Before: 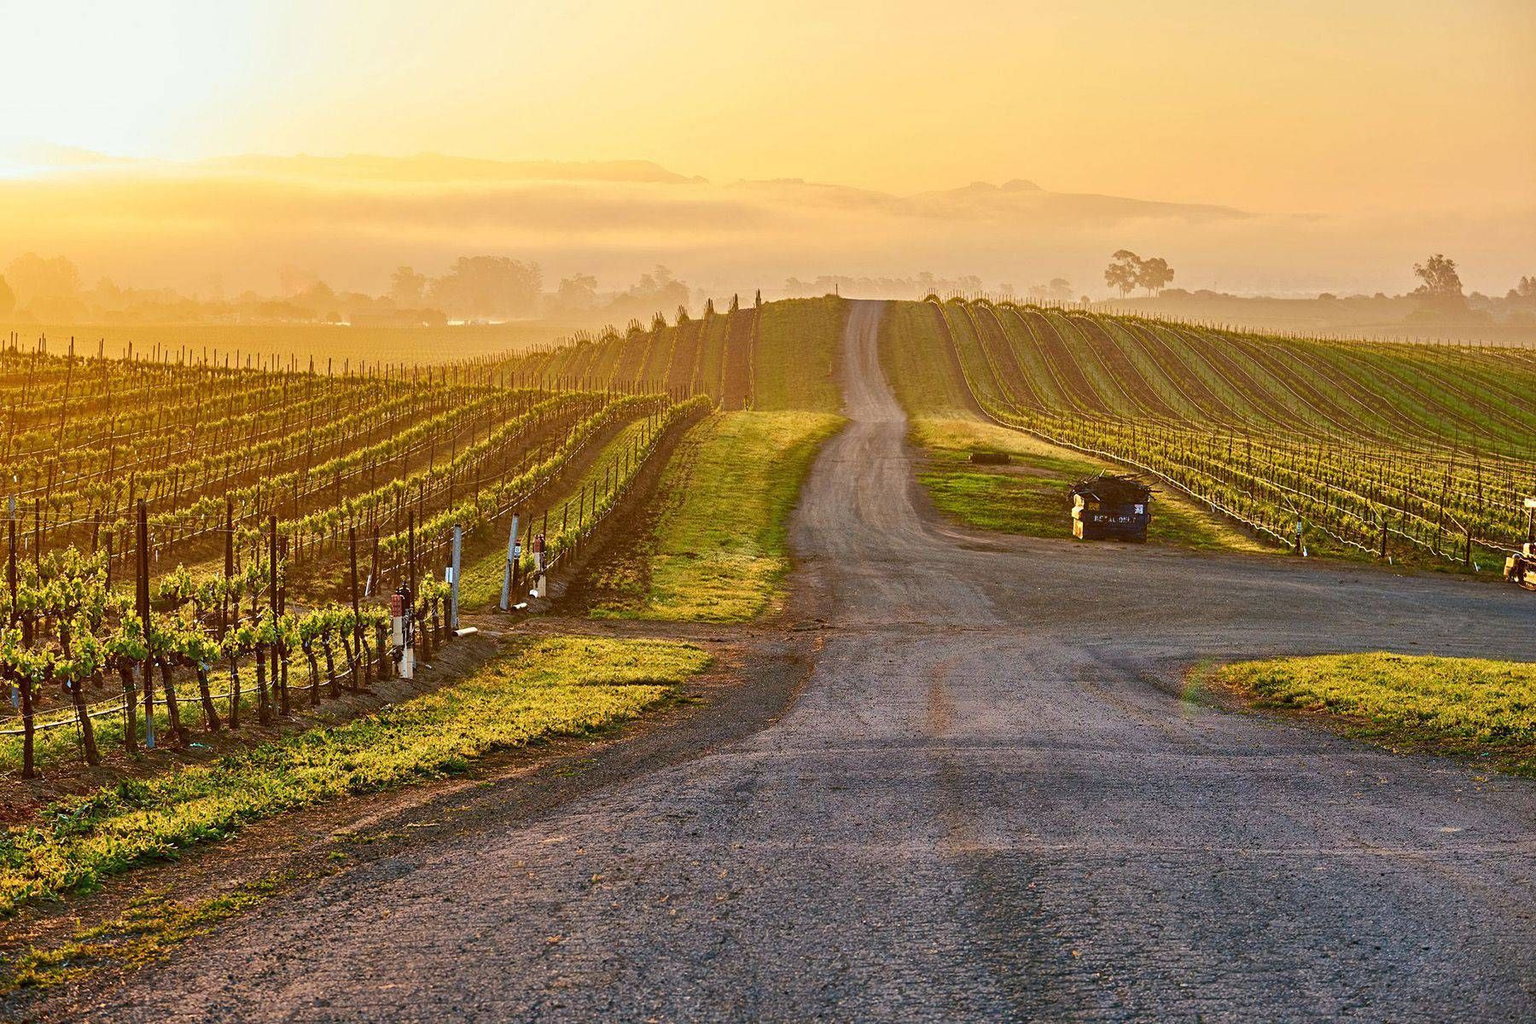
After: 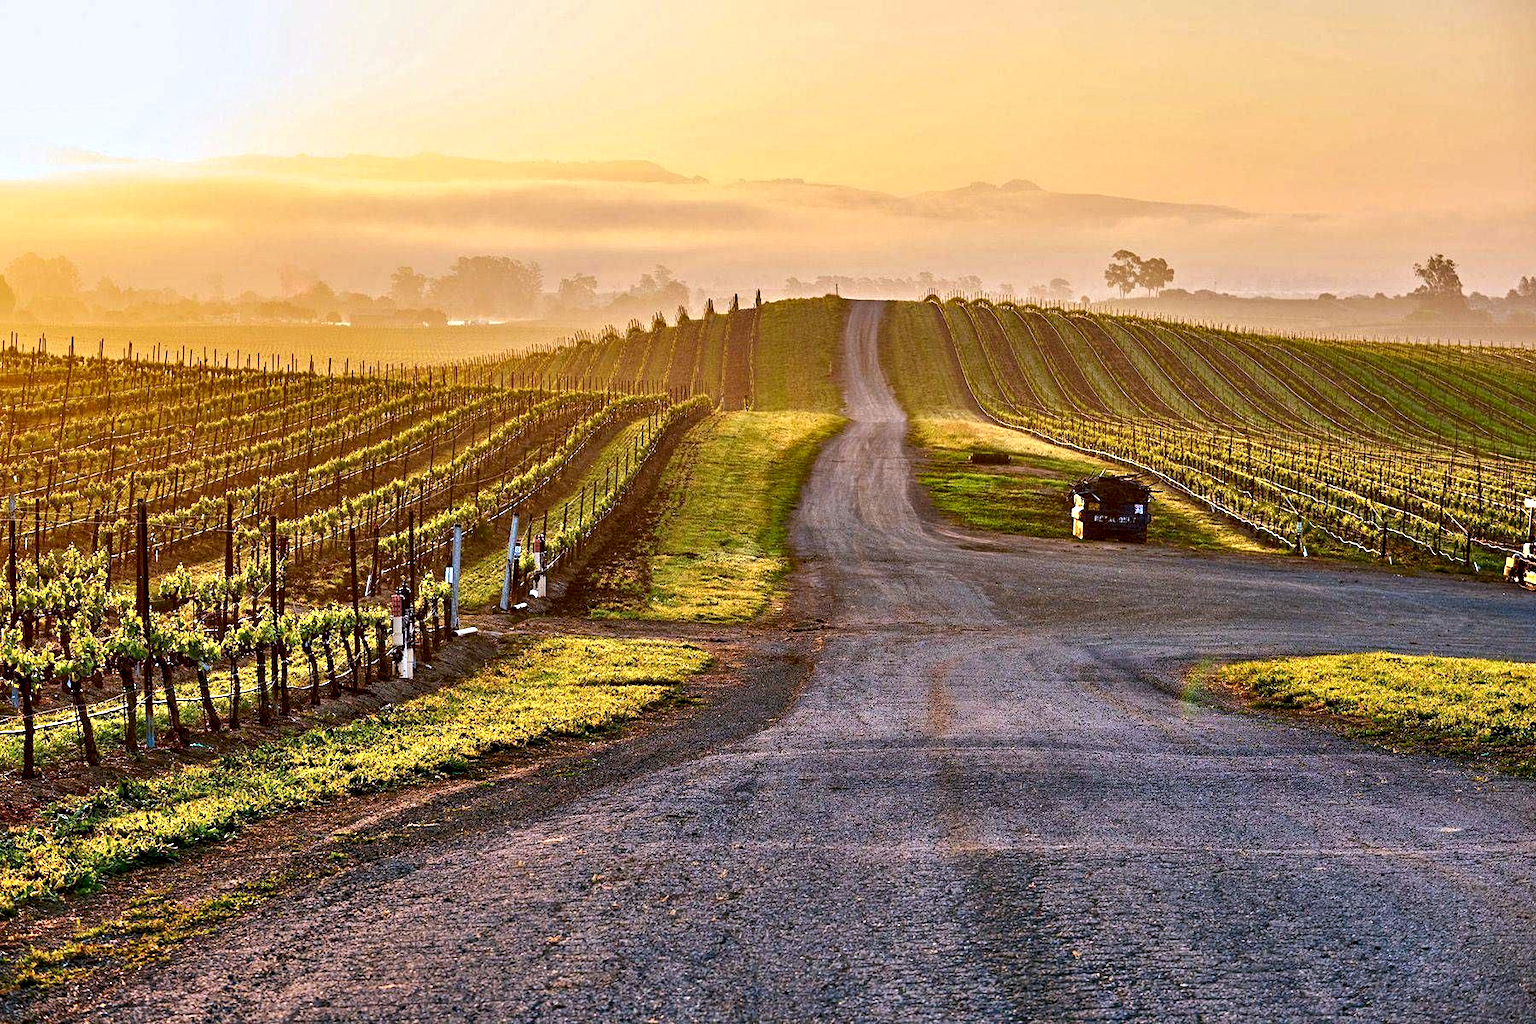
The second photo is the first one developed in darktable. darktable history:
contrast equalizer: octaves 7, y [[0.6 ×6], [0.55 ×6], [0 ×6], [0 ×6], [0 ×6]]
white balance: red 1.004, blue 1.096
